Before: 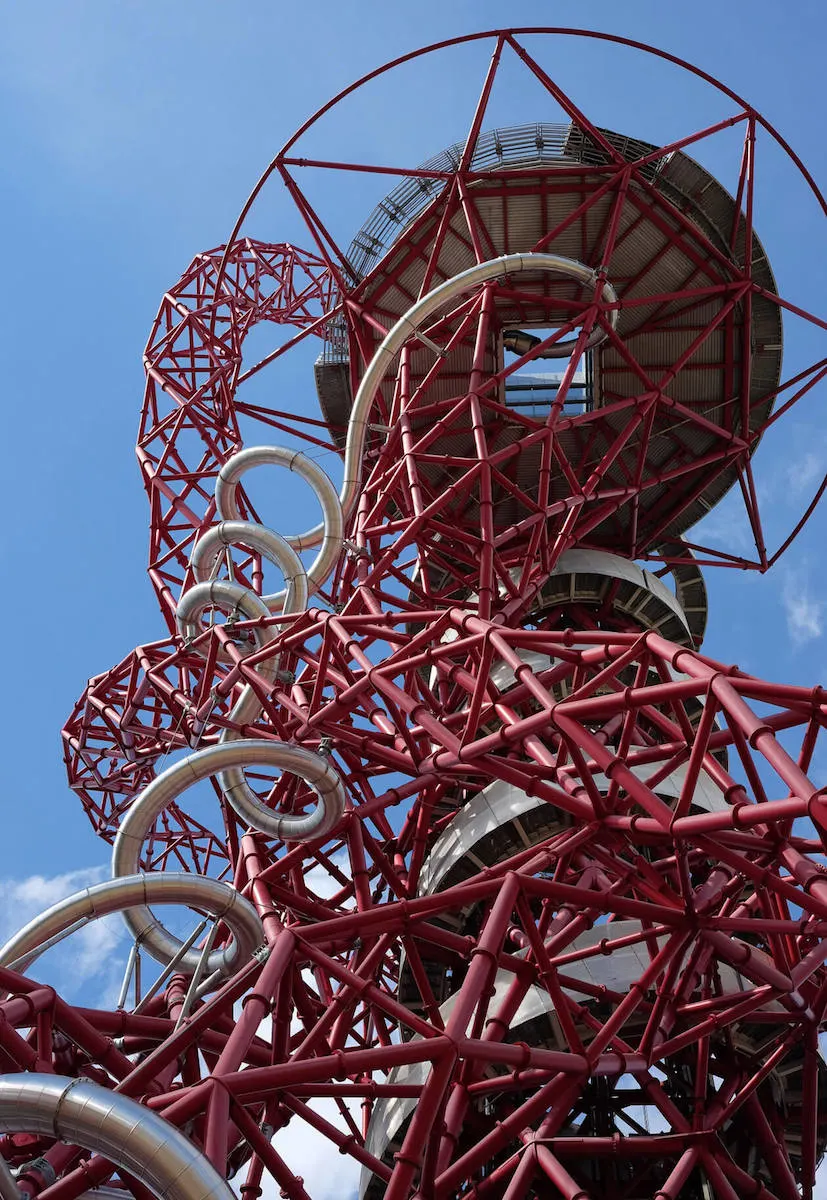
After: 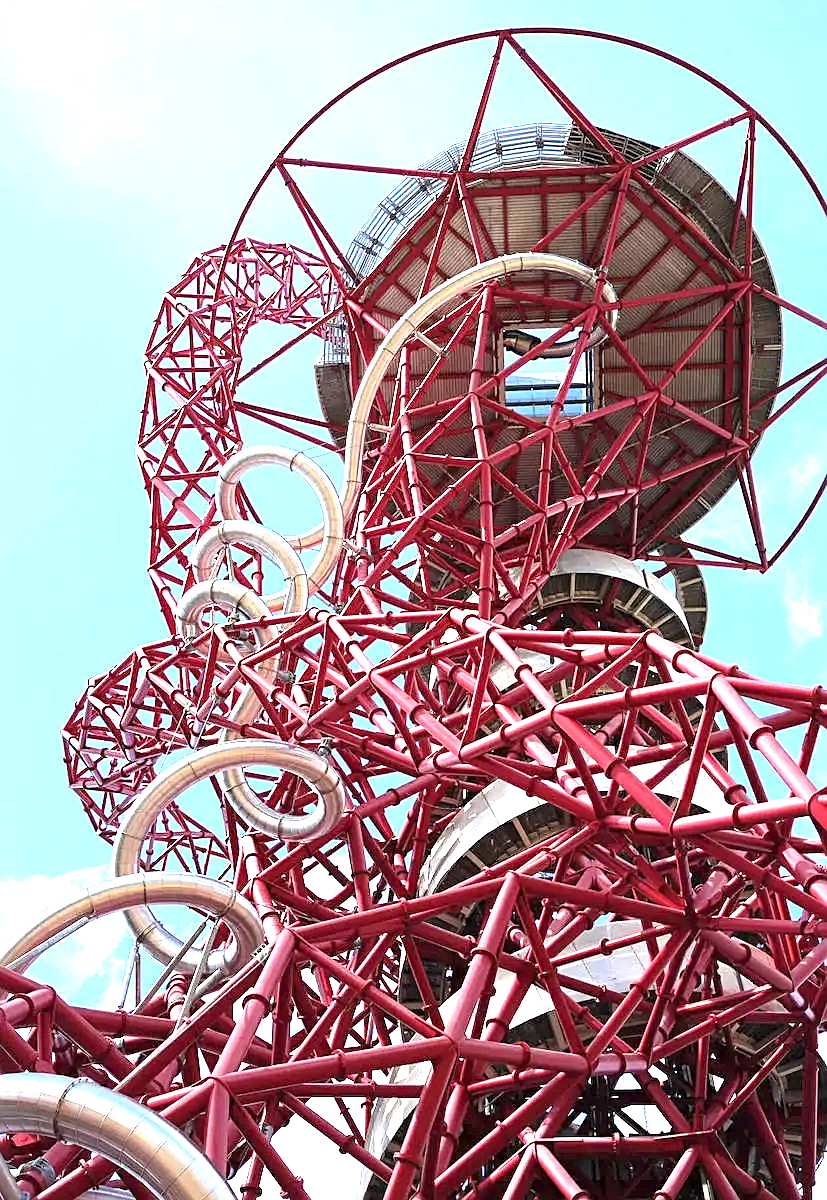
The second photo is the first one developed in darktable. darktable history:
exposure: exposure 2 EV, compensate exposure bias true, compensate highlight preservation false
sharpen: on, module defaults
